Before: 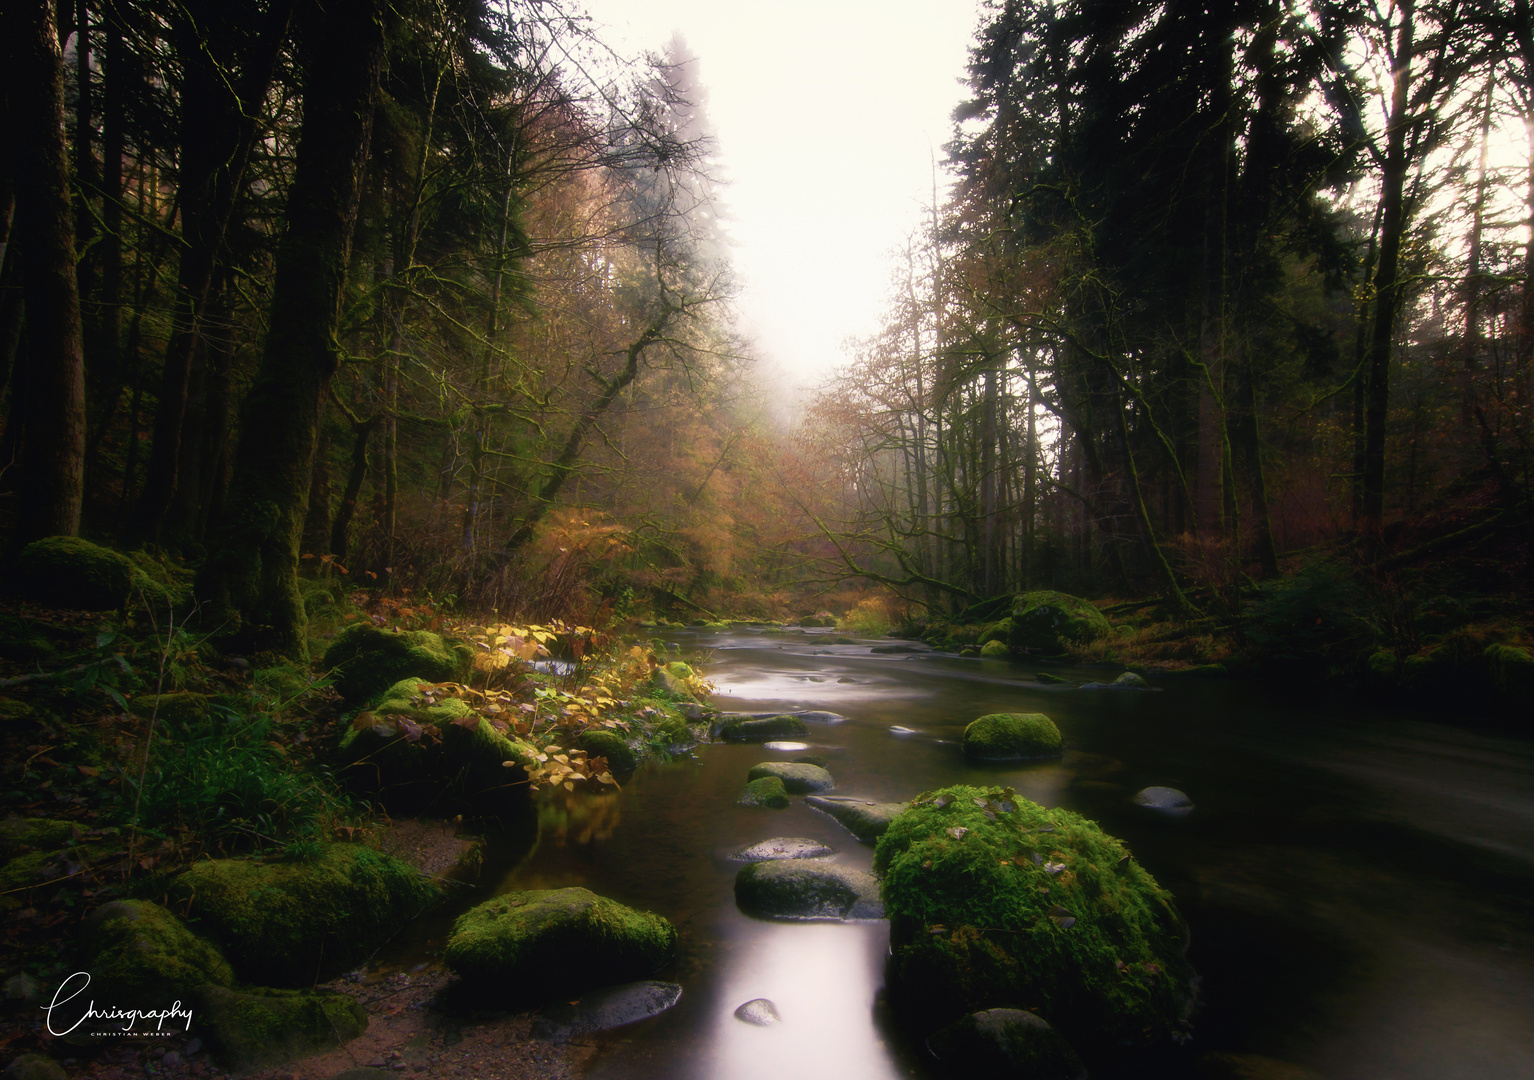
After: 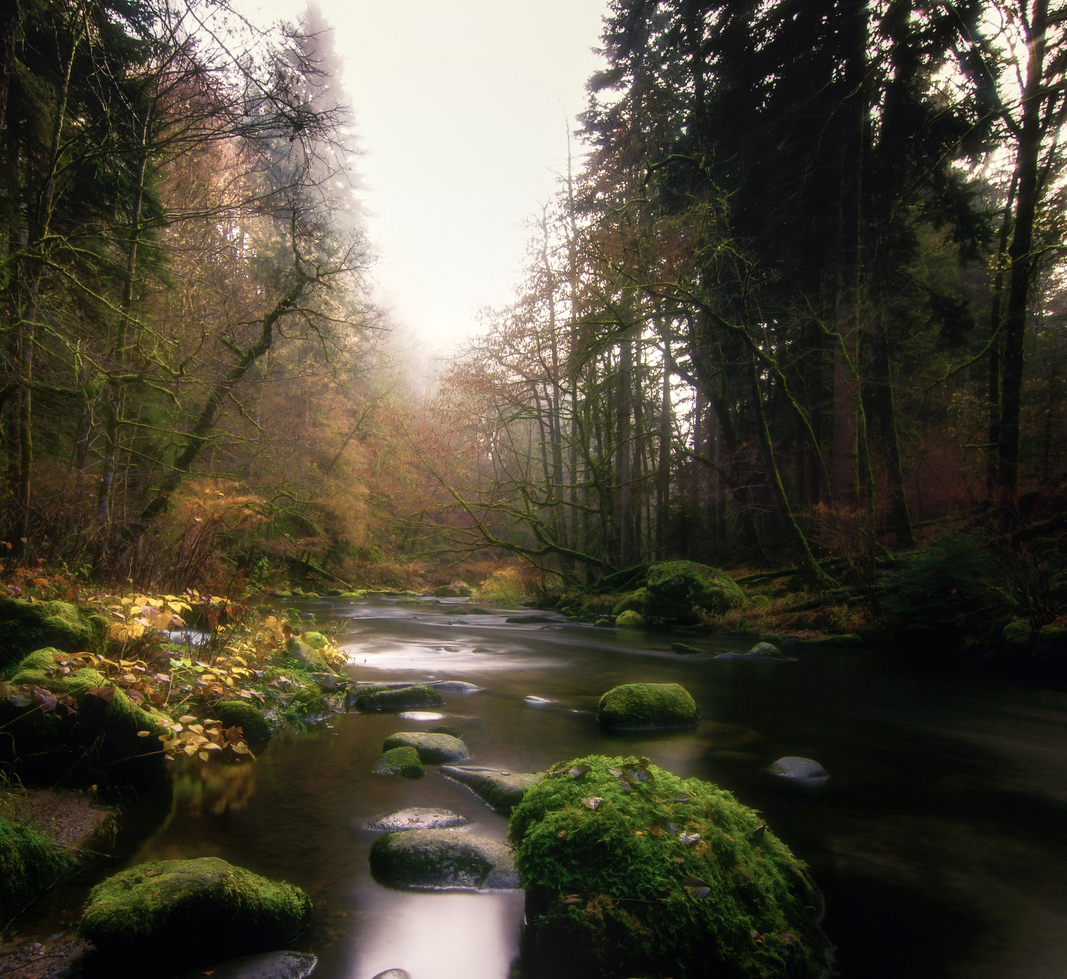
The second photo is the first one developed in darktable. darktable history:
crop and rotate: left 23.808%, top 2.896%, right 6.608%, bottom 6.369%
local contrast: detail 130%
